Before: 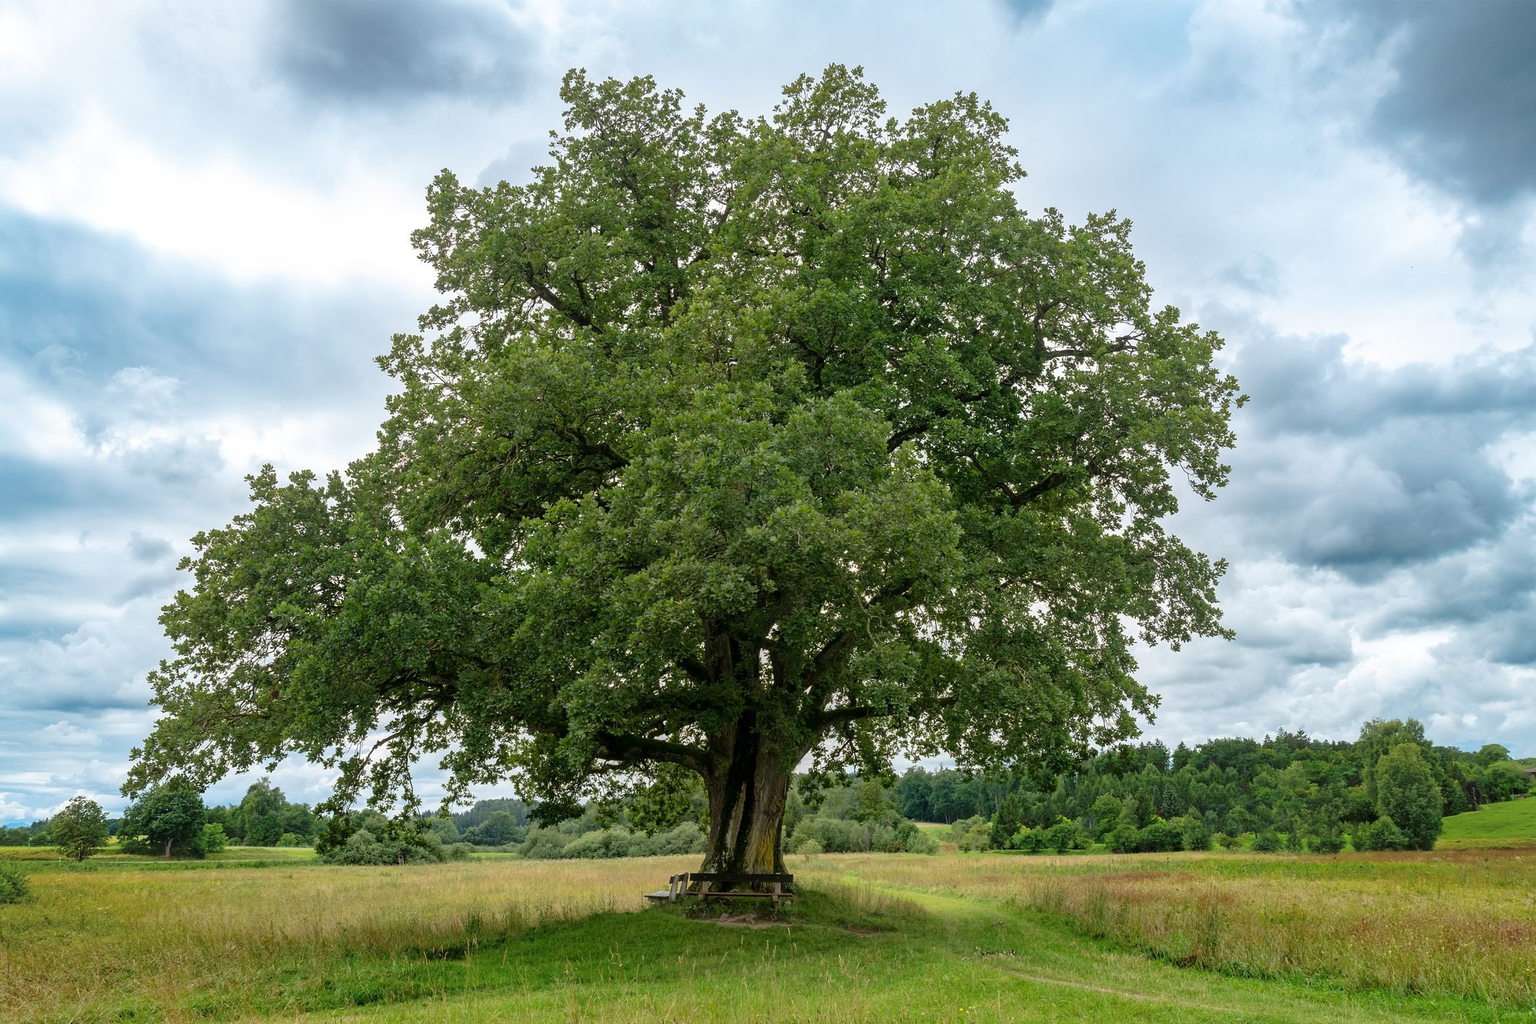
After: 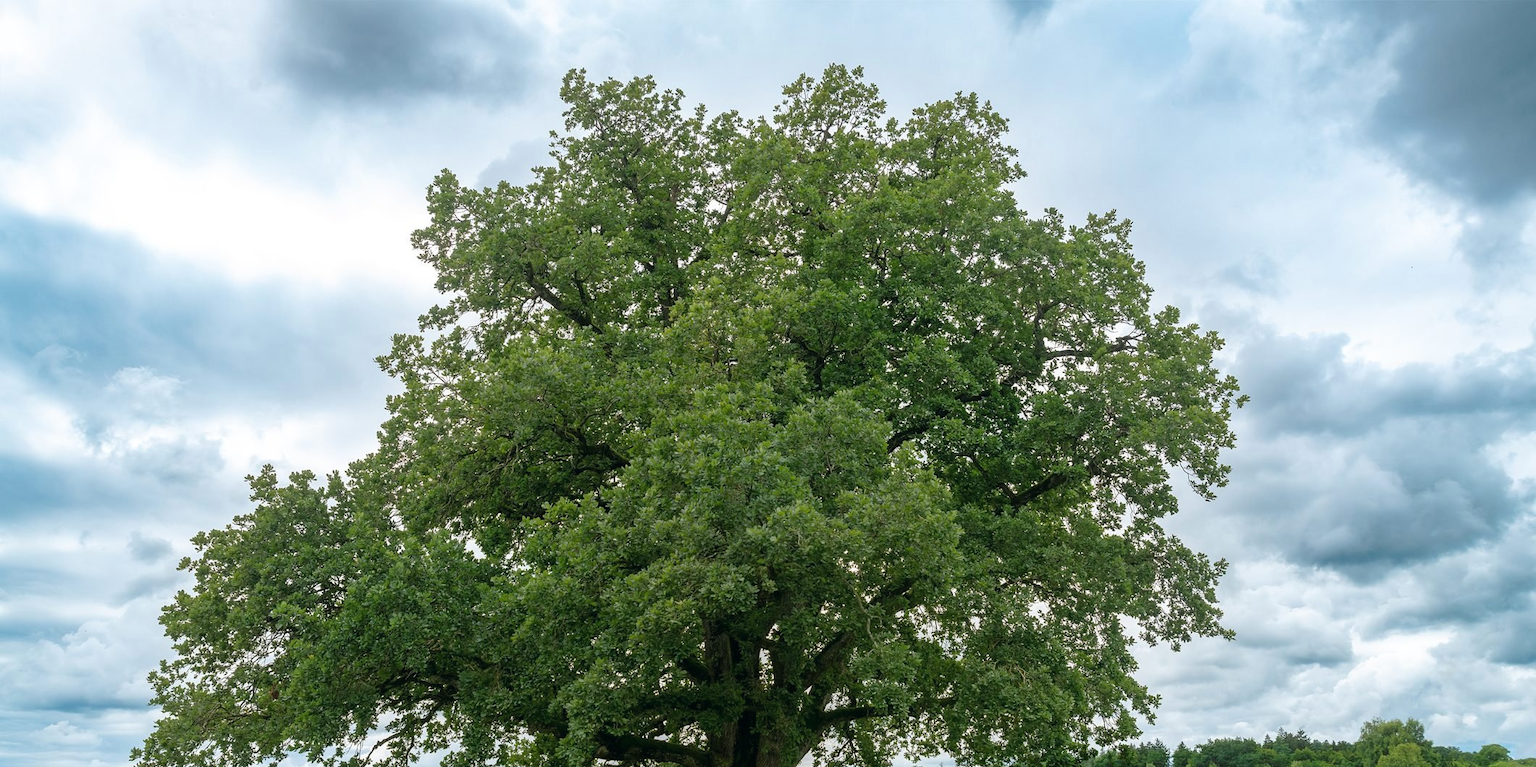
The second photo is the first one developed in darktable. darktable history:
color balance: mode lift, gamma, gain (sRGB), lift [1, 1, 1.022, 1.026]
crop: bottom 24.988%
